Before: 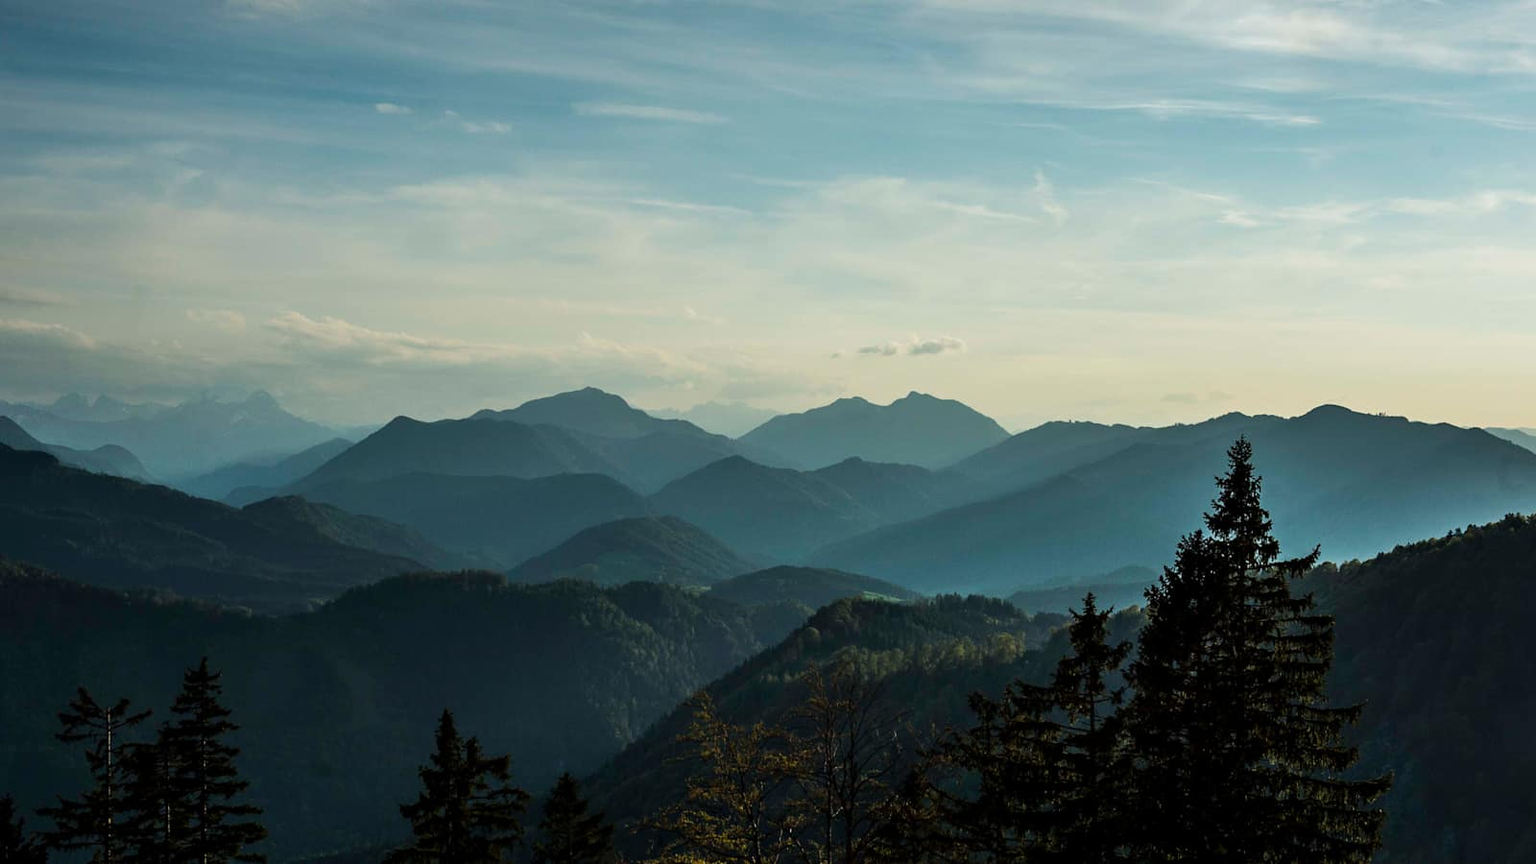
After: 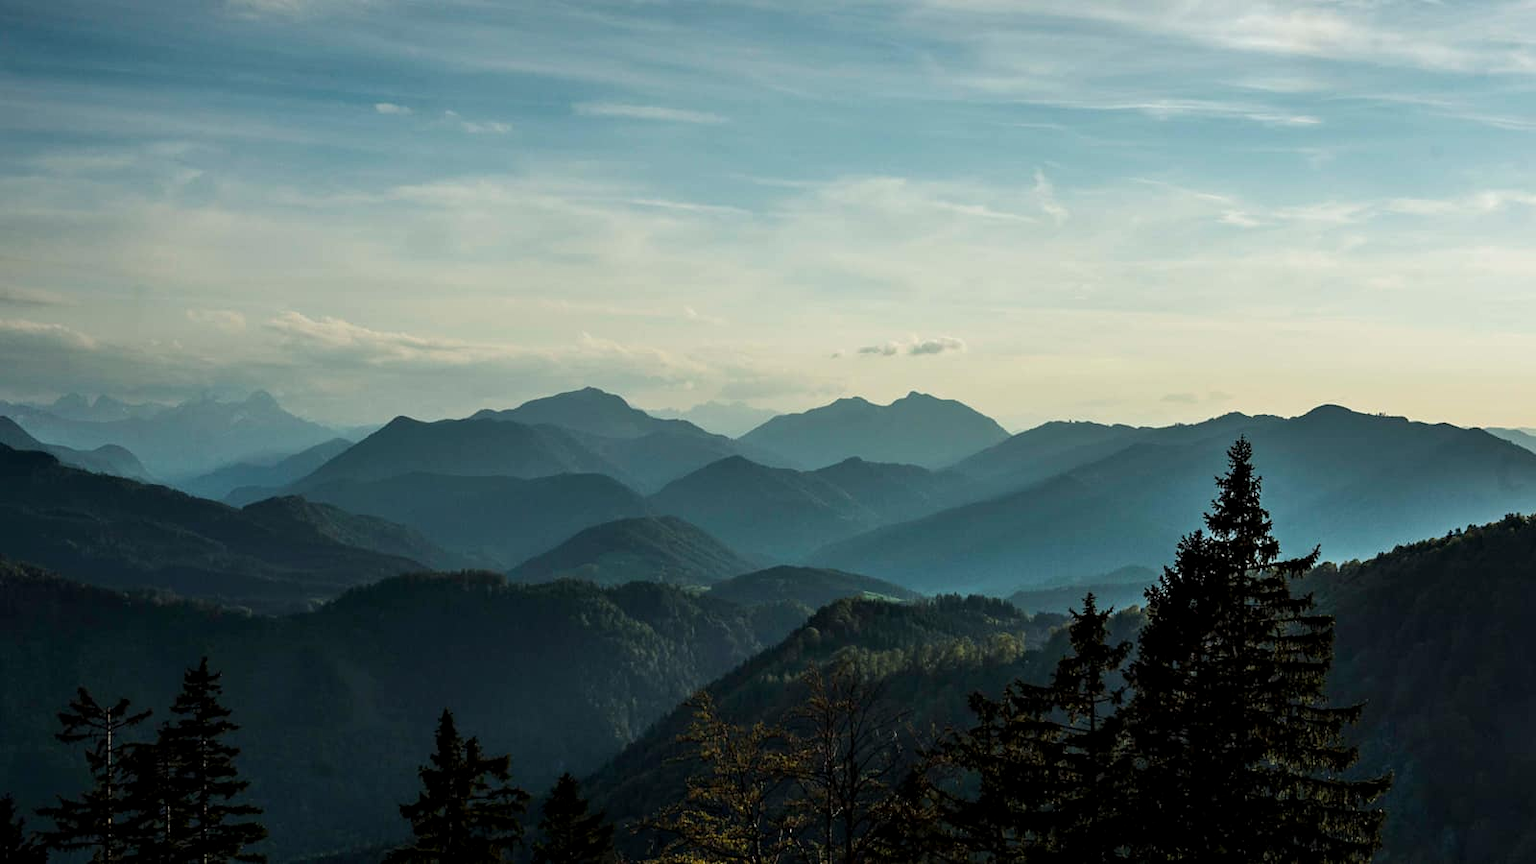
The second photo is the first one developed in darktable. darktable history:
local contrast: highlights 107%, shadows 103%, detail 120%, midtone range 0.2
